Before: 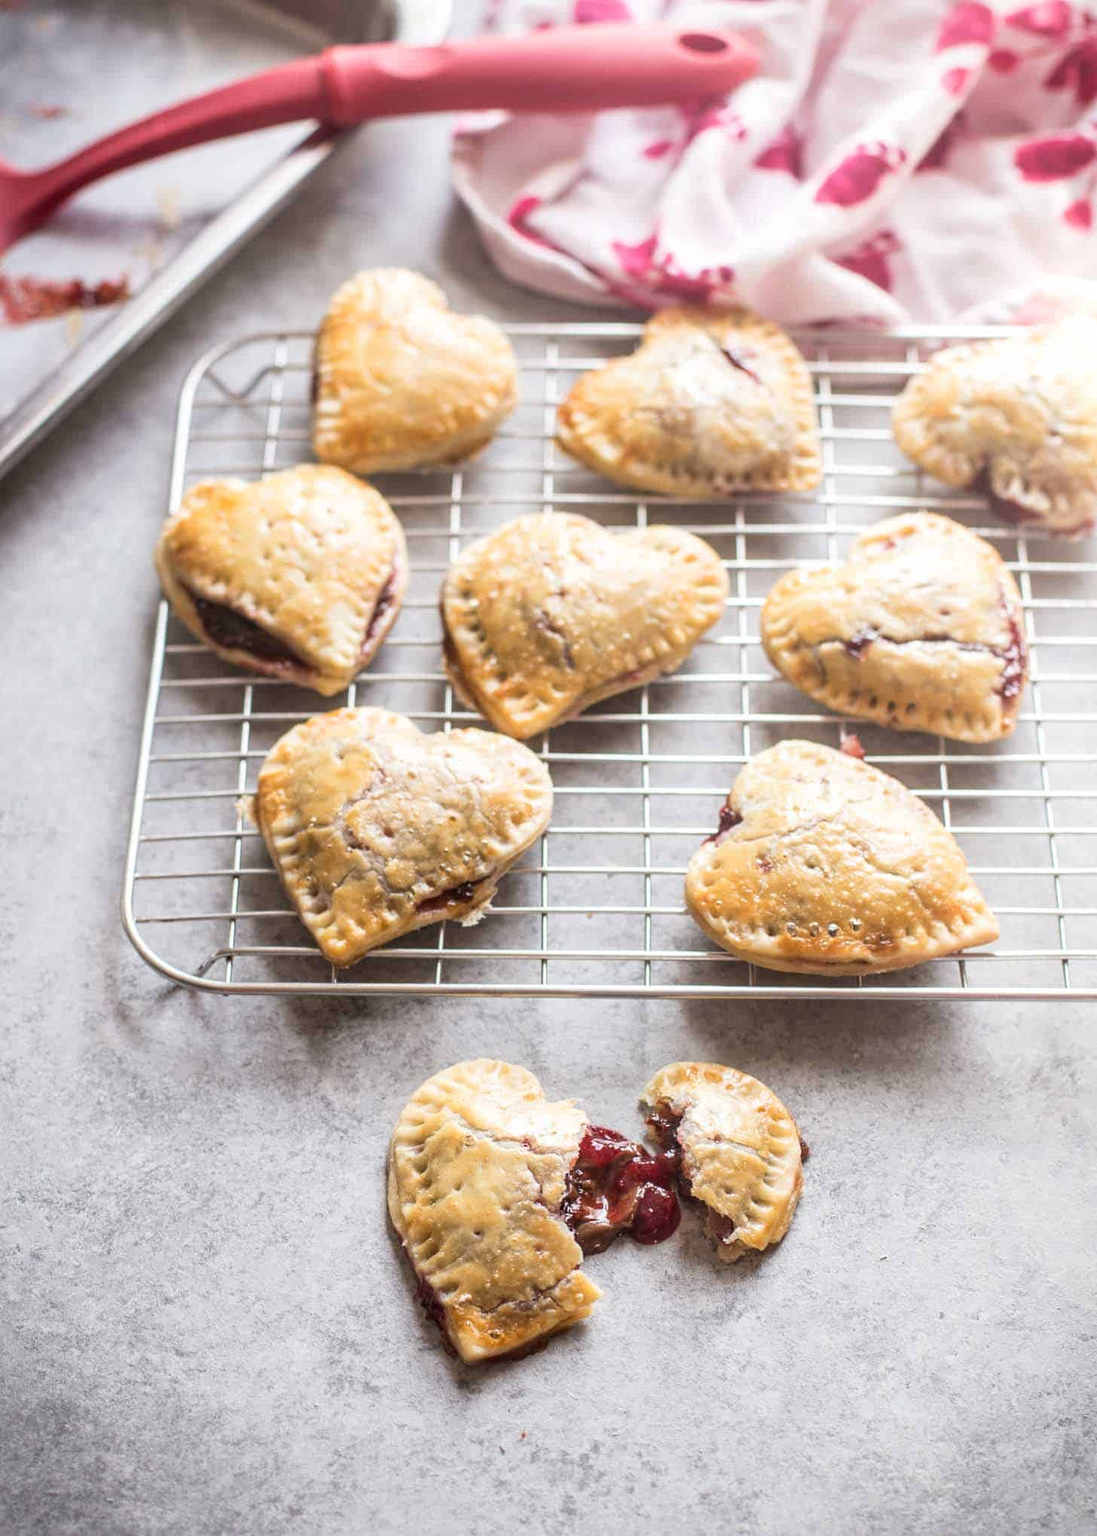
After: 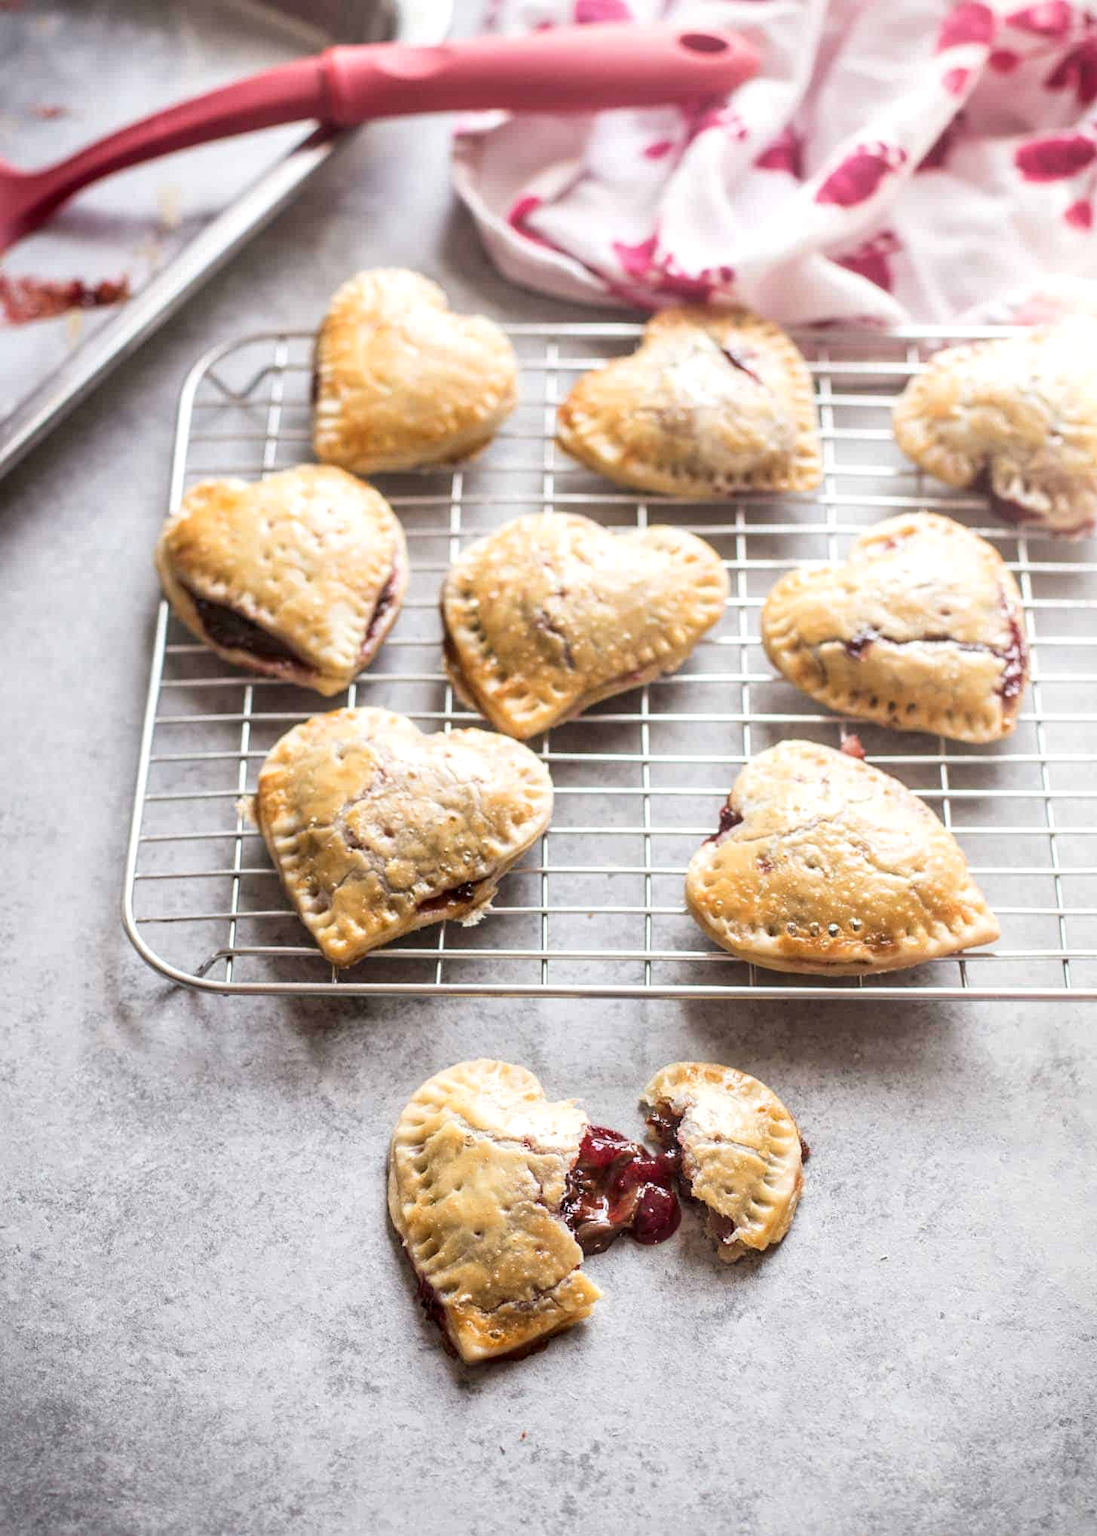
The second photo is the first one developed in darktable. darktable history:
contrast equalizer: octaves 7, y [[0.586, 0.584, 0.576, 0.565, 0.552, 0.539], [0.5 ×6], [0.97, 0.959, 0.919, 0.859, 0.789, 0.717], [0 ×6], [0 ×6]], mix 0.362
